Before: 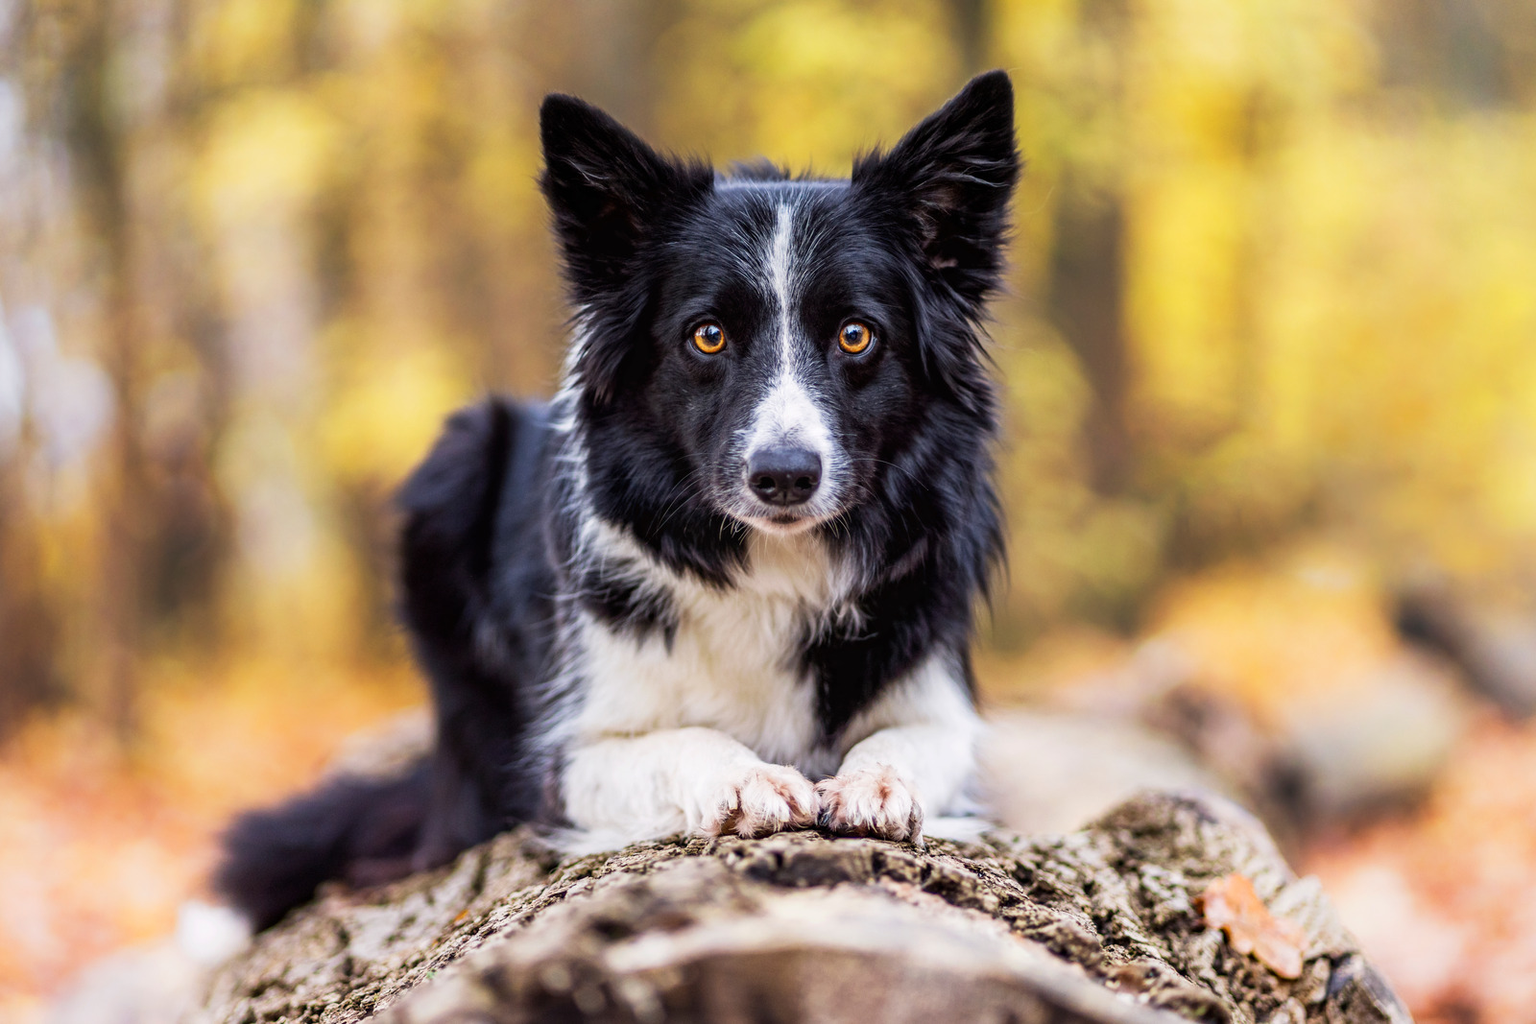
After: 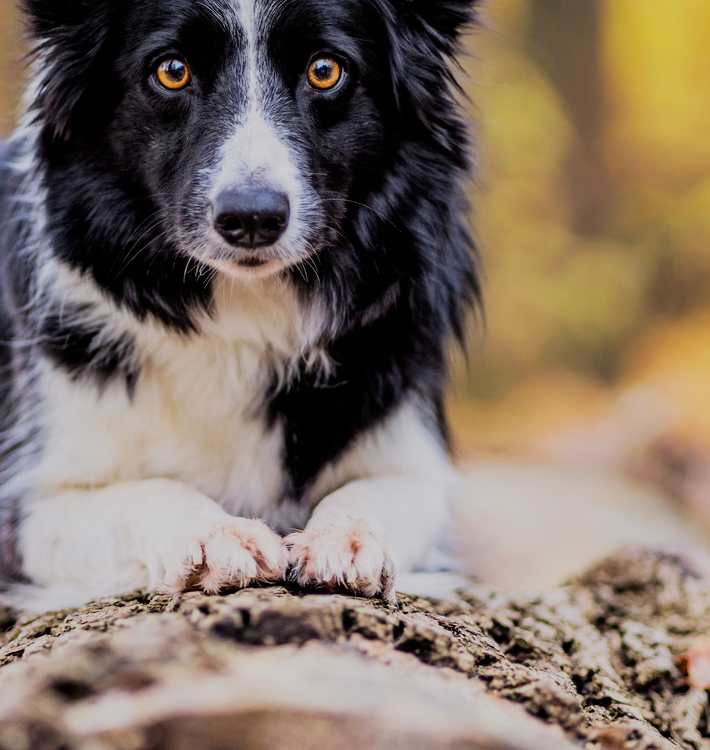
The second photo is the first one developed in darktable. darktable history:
crop: left 35.432%, top 26.233%, right 20.145%, bottom 3.432%
filmic rgb: black relative exposure -7.15 EV, white relative exposure 5.36 EV, hardness 3.02, color science v6 (2022)
